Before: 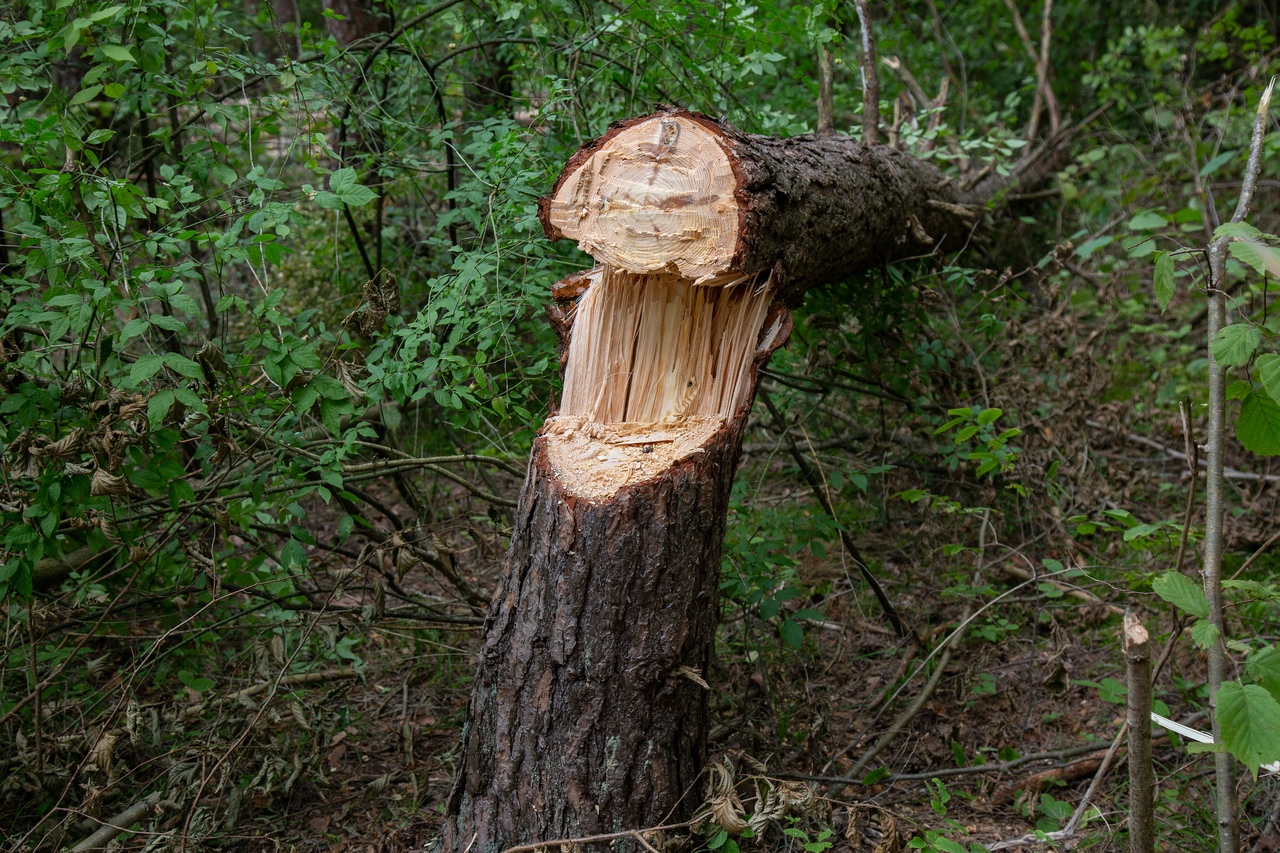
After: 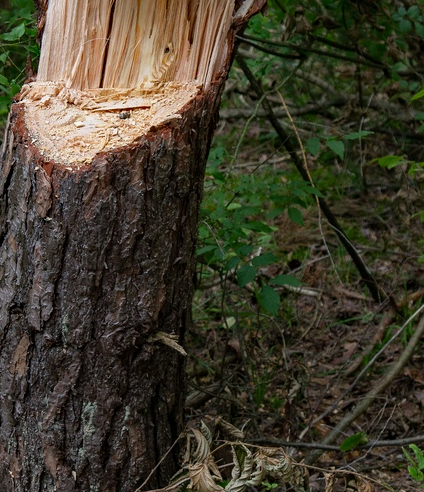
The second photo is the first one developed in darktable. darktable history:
haze removal: strength 0.29, distance 0.25, compatibility mode true, adaptive false
crop: left 40.878%, top 39.176%, right 25.993%, bottom 3.081%
